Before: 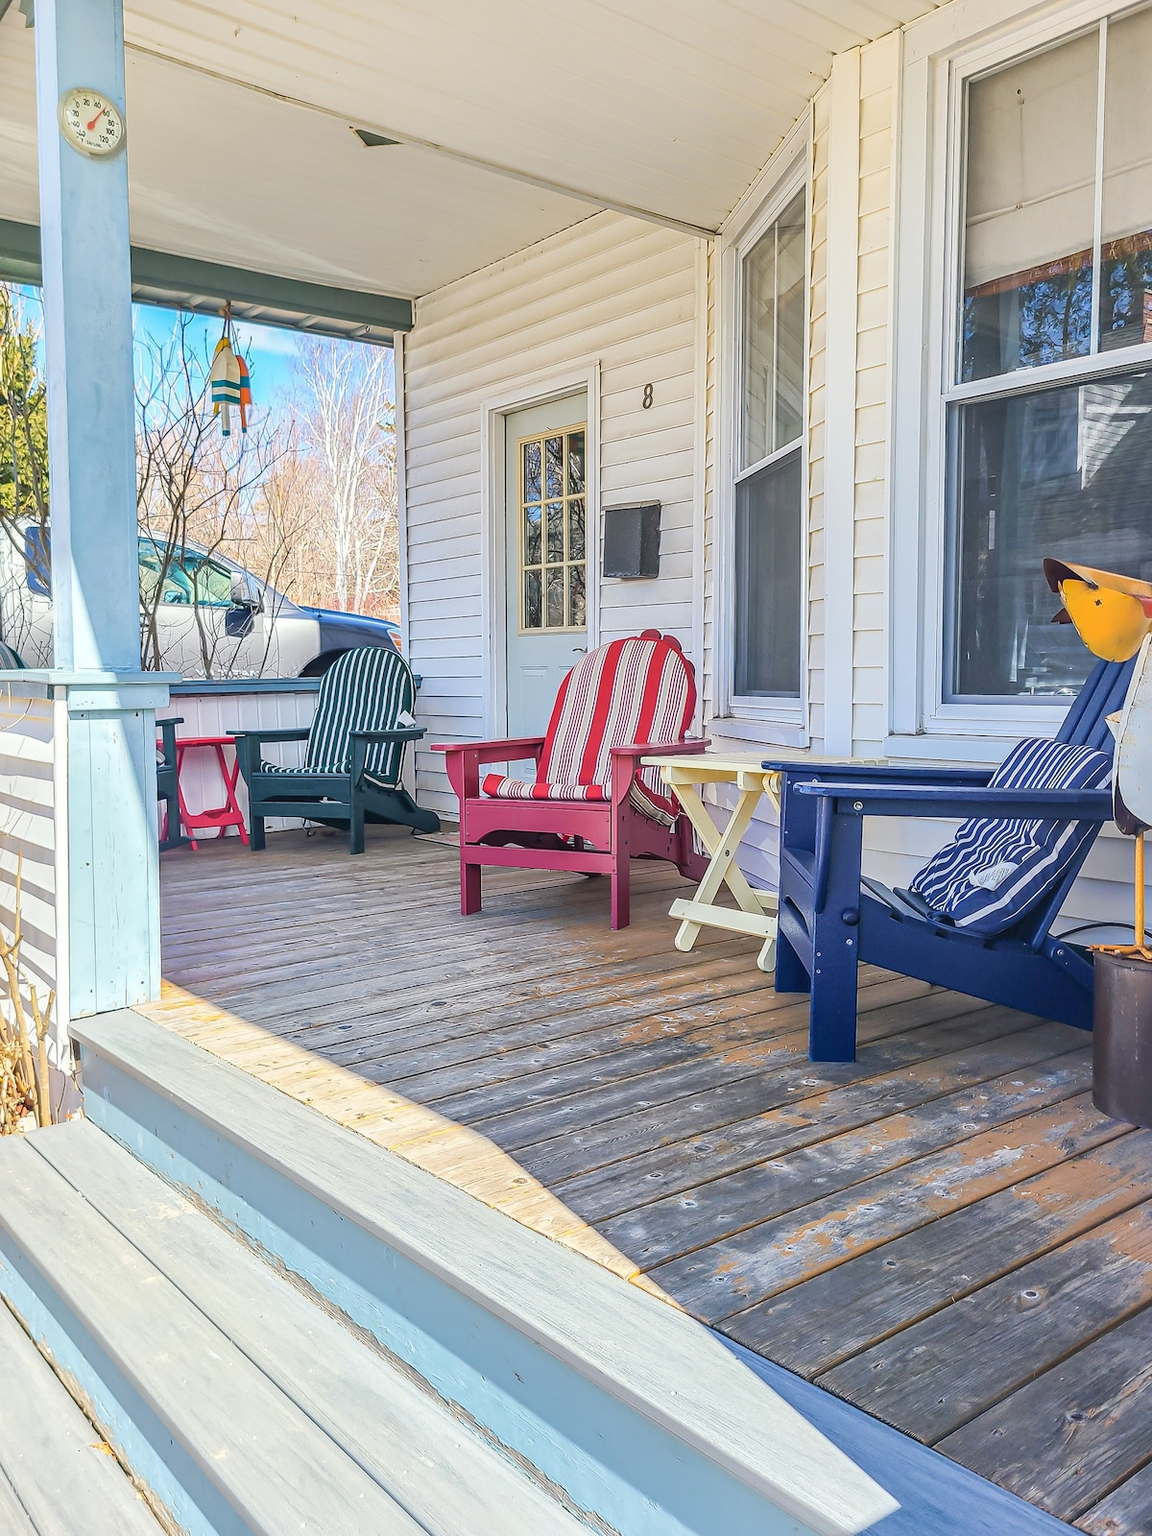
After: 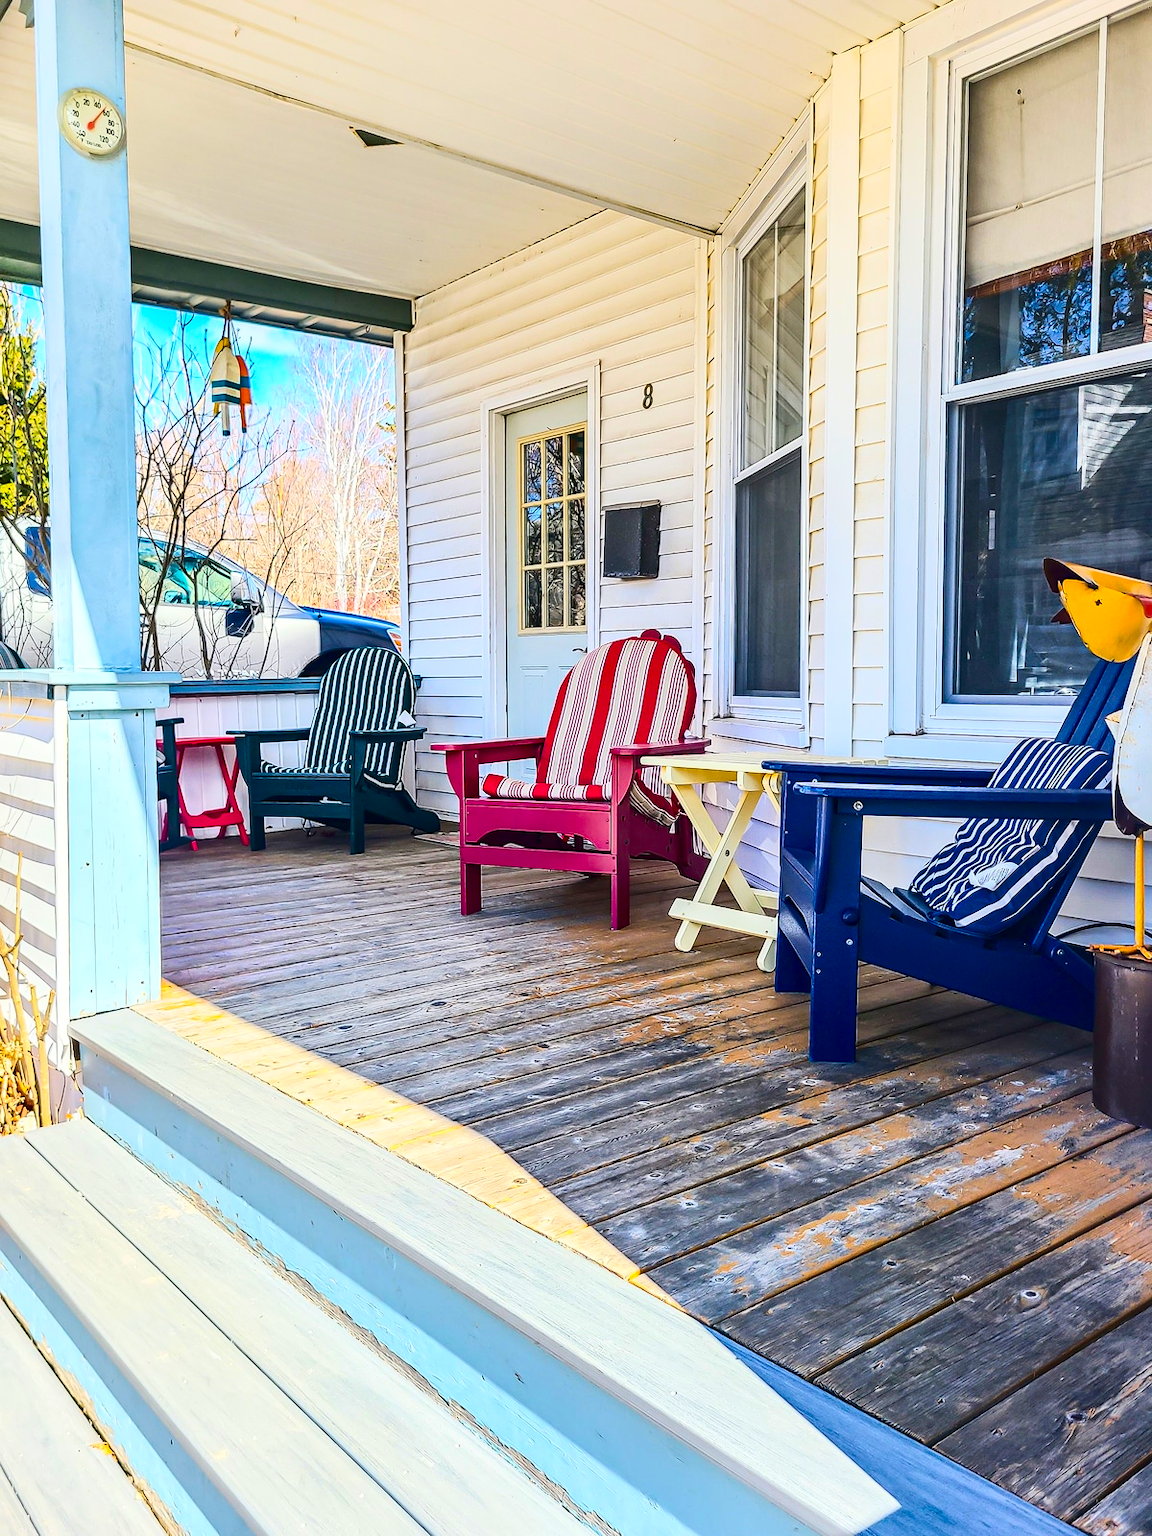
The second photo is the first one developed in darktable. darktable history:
color balance rgb: perceptual saturation grading › global saturation 25%, global vibrance 20%
contrast brightness saturation: contrast 0.32, brightness -0.08, saturation 0.17
